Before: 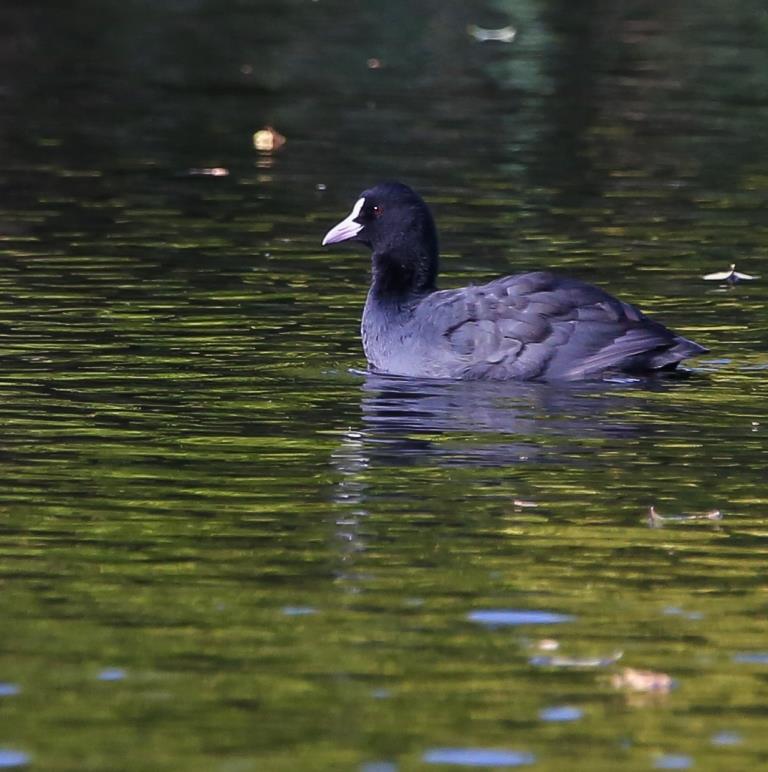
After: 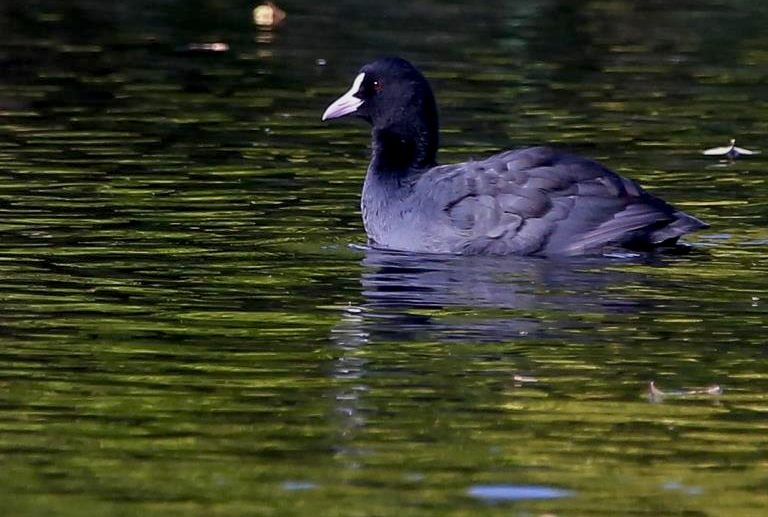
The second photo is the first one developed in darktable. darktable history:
exposure: black level correction 0.009, exposure -0.167 EV, compensate highlight preservation false
crop: top 16.293%, bottom 16.699%
